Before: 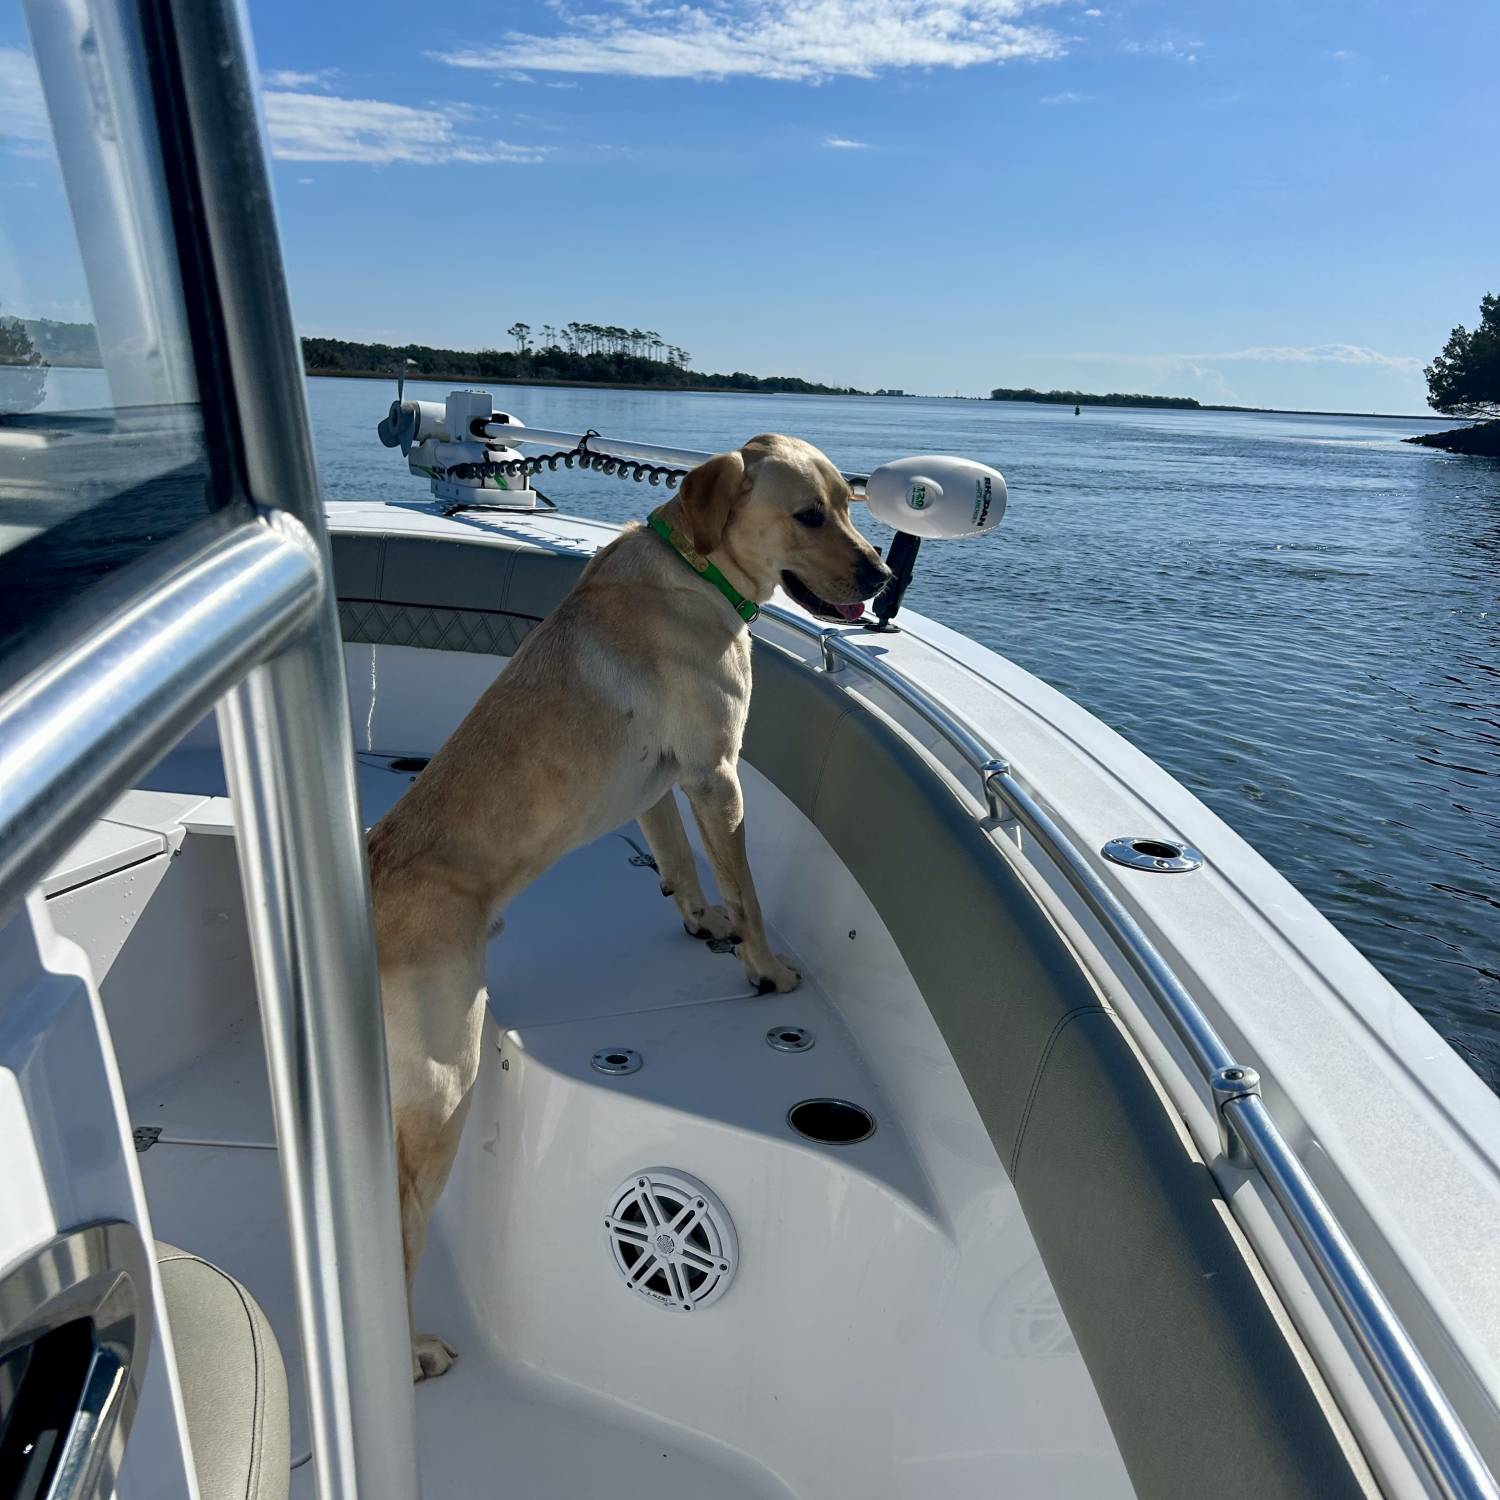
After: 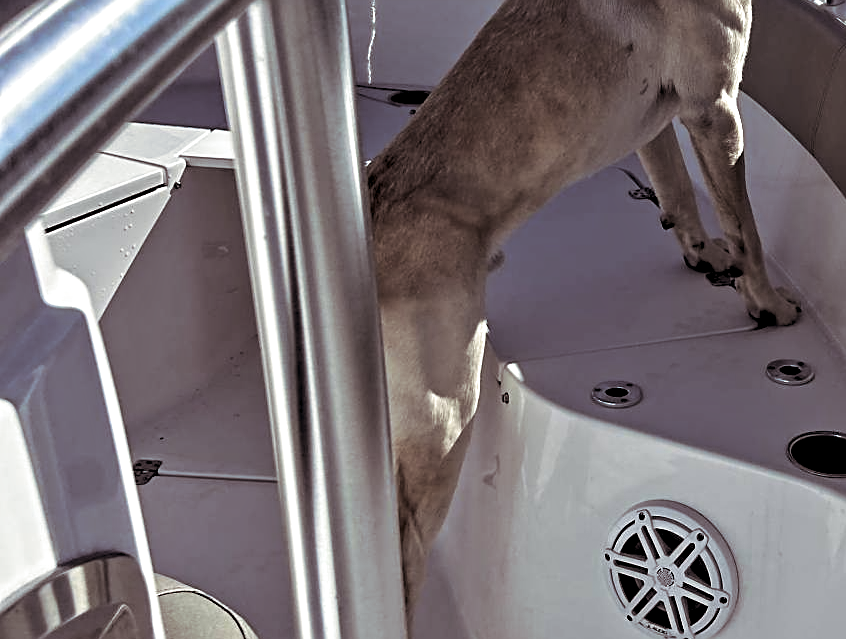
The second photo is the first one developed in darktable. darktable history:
exposure: black level correction 0, compensate exposure bias true, compensate highlight preservation false
contrast equalizer: y [[0.511, 0.558, 0.631, 0.632, 0.559, 0.512], [0.5 ×6], [0.507, 0.559, 0.627, 0.644, 0.647, 0.647], [0 ×6], [0 ×6]]
levels: levels [0, 0.499, 1]
color zones: curves: ch1 [(0, 0.469) (0.01, 0.469) (0.12, 0.446) (0.248, 0.469) (0.5, 0.5) (0.748, 0.5) (0.99, 0.469) (1, 0.469)]
crop: top 44.483%, right 43.593%, bottom 12.892%
split-toning: shadows › saturation 0.24, highlights › hue 54°, highlights › saturation 0.24
sharpen: on, module defaults
